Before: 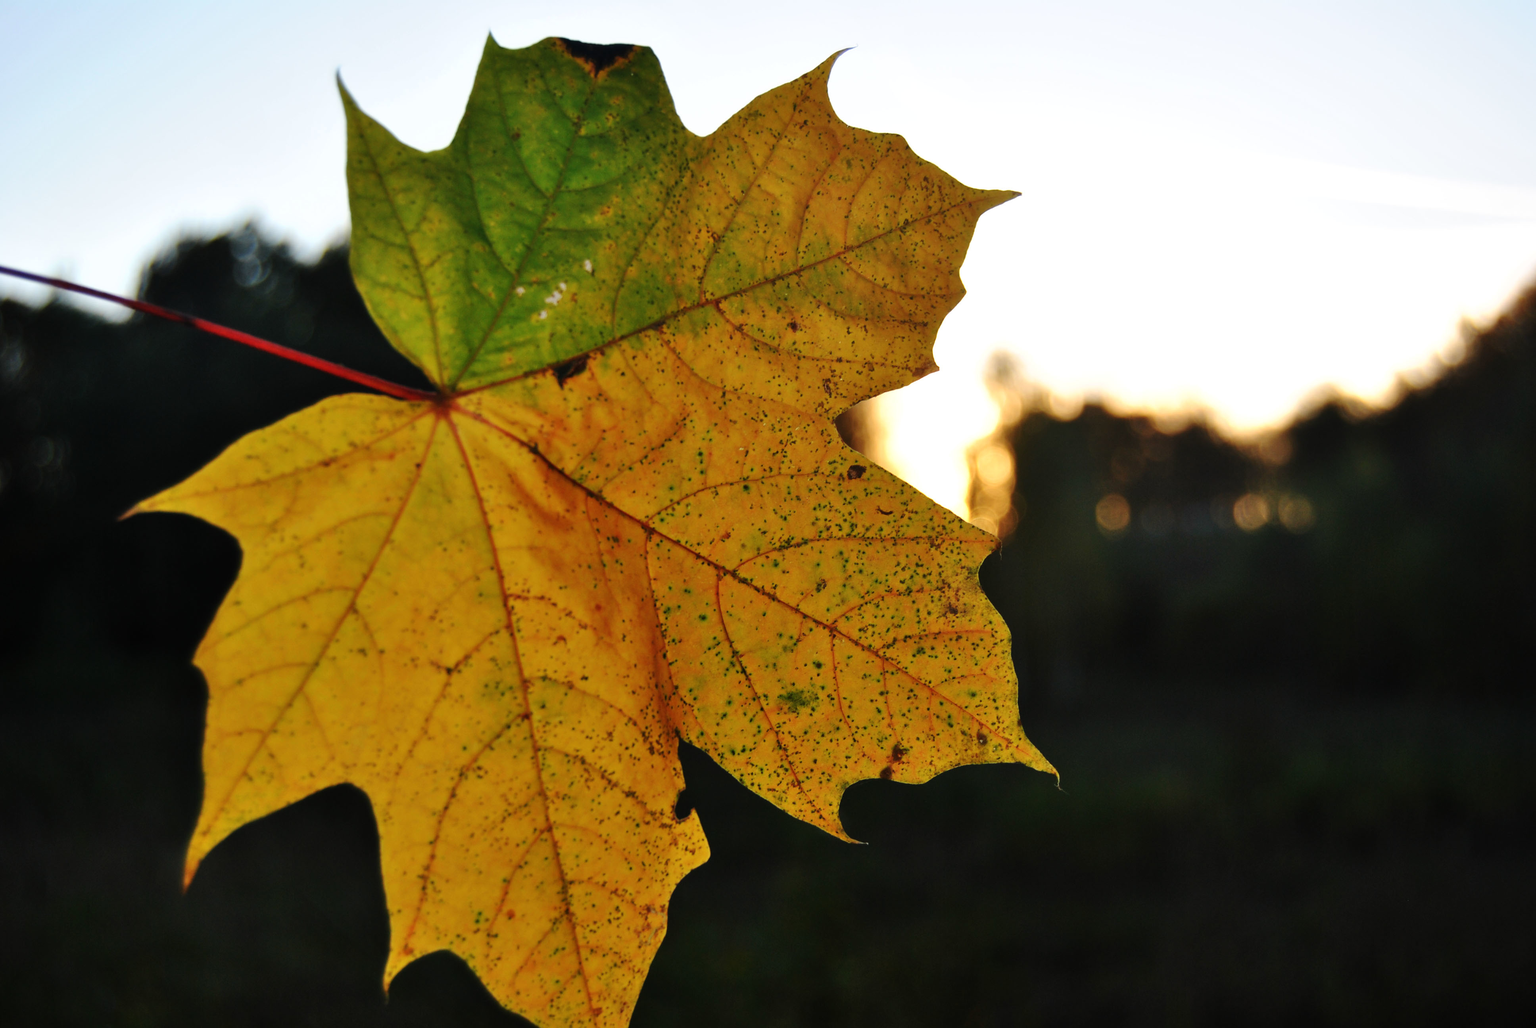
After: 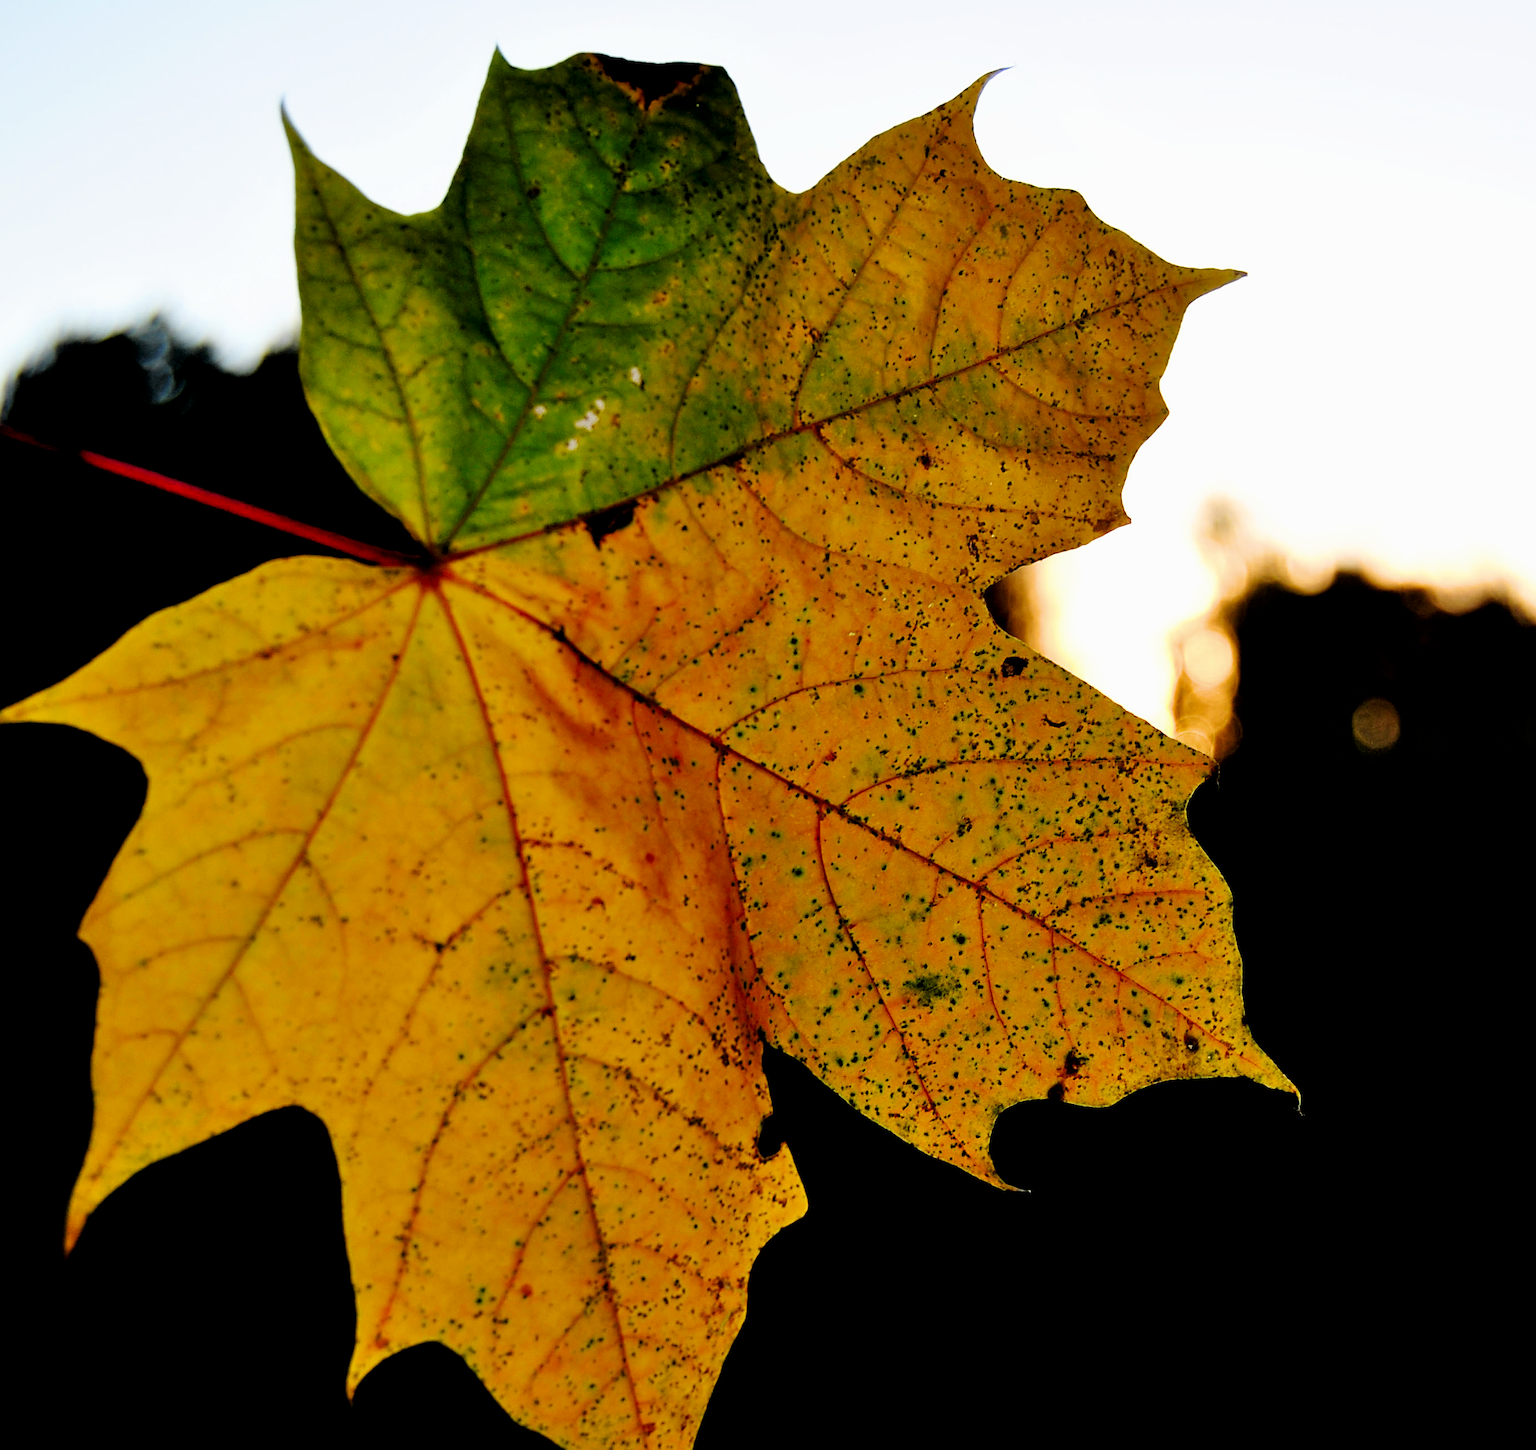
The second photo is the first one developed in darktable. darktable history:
contrast brightness saturation: contrast 0.065, brightness -0.15, saturation 0.111
sharpen: on, module defaults
tone equalizer: -8 EV -0.719 EV, -7 EV -0.694 EV, -6 EV -0.602 EV, -5 EV -0.384 EV, -3 EV 0.383 EV, -2 EV 0.6 EV, -1 EV 0.68 EV, +0 EV 0.742 EV, mask exposure compensation -0.514 EV
crop and rotate: left 9.038%, right 20.116%
filmic rgb: black relative exposure -3.87 EV, white relative exposure 3.48 EV, hardness 2.57, contrast 1.104, iterations of high-quality reconstruction 0
